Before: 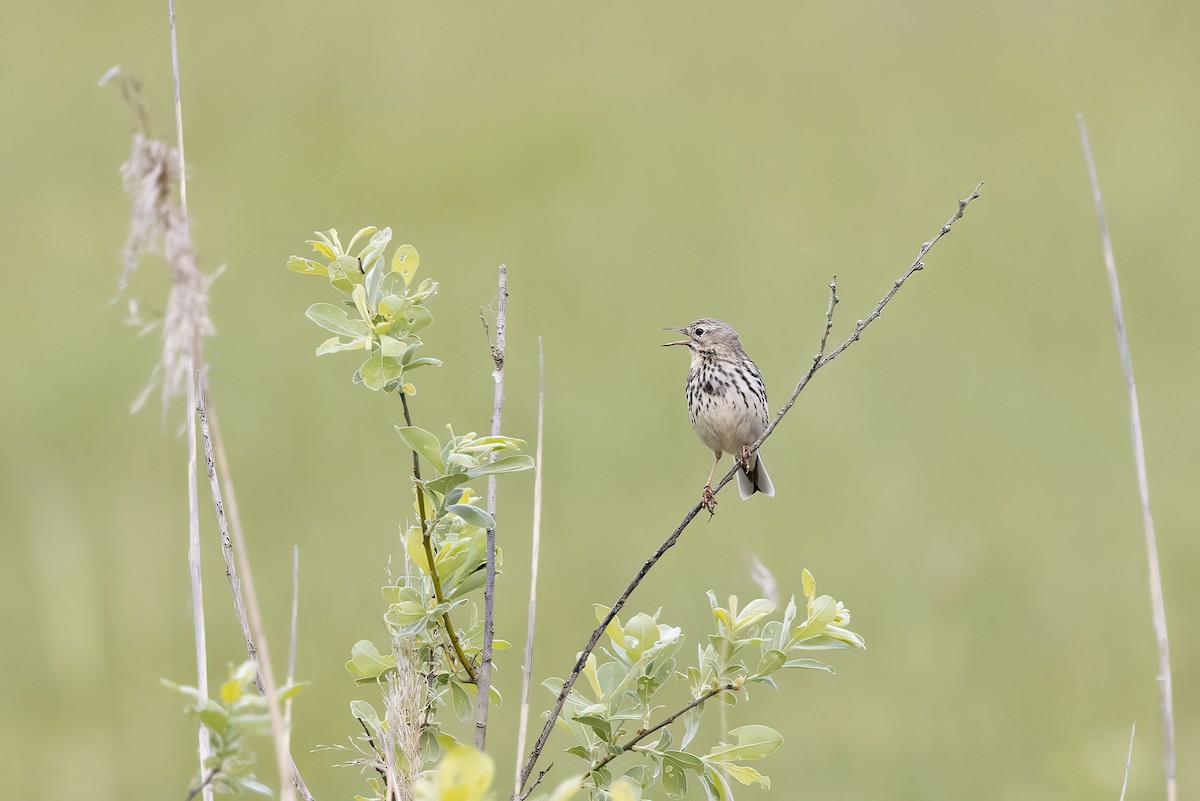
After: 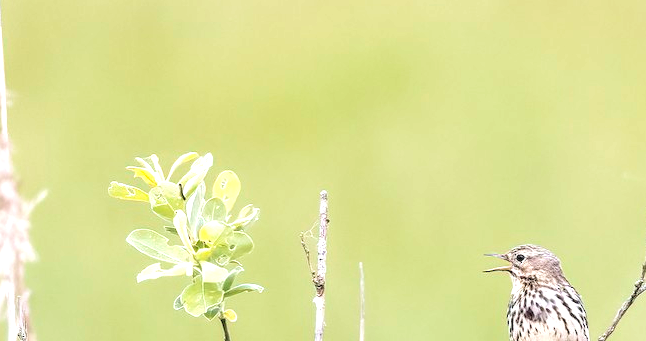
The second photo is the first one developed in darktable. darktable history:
local contrast: detail 130%
velvia: on, module defaults
crop: left 14.921%, top 9.274%, right 31.21%, bottom 48.137%
exposure: black level correction 0, exposure 0.692 EV, compensate highlight preservation false
